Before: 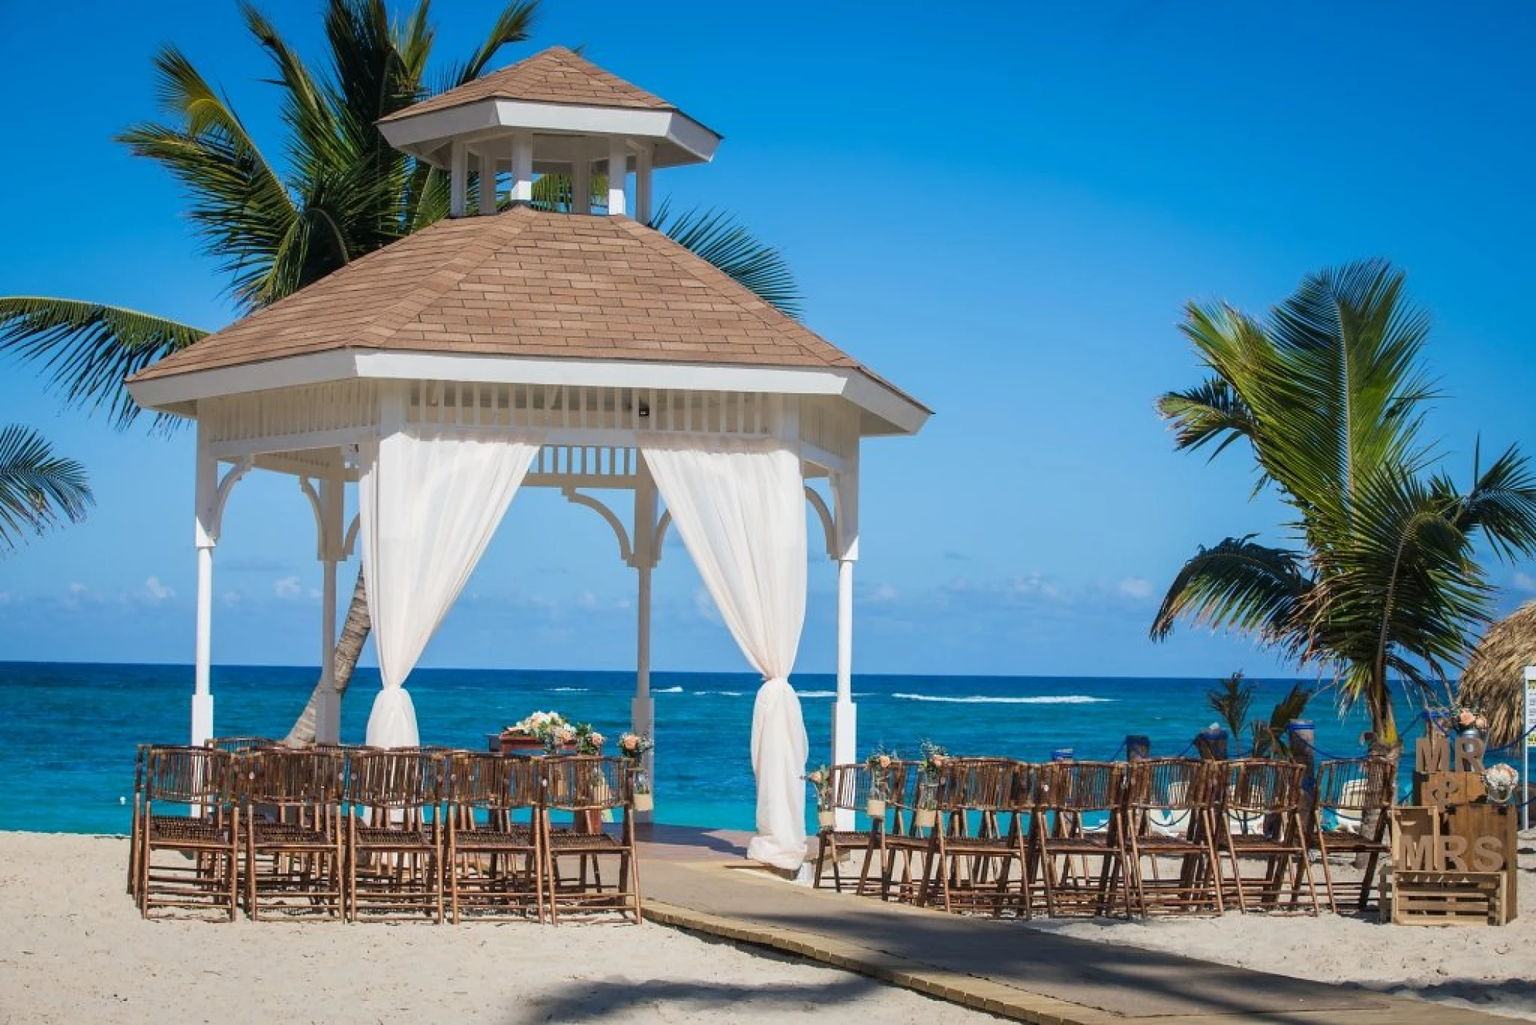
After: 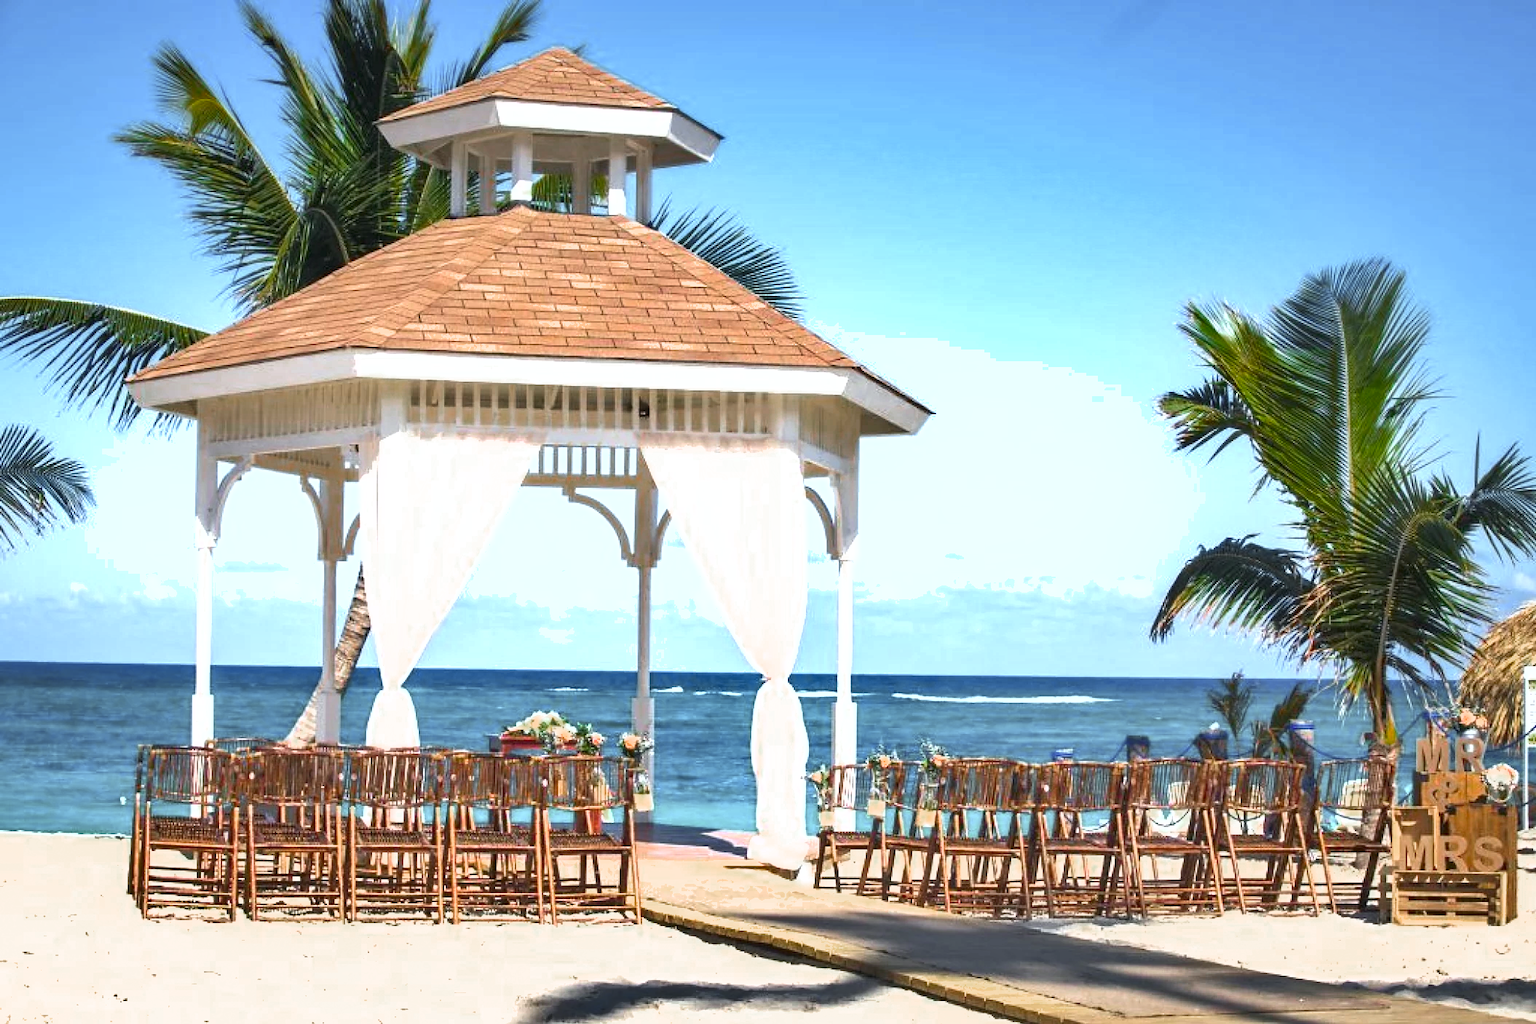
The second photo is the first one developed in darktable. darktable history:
color zones: curves: ch0 [(0, 0.48) (0.209, 0.398) (0.305, 0.332) (0.429, 0.493) (0.571, 0.5) (0.714, 0.5) (0.857, 0.5) (1, 0.48)]; ch1 [(0, 0.633) (0.143, 0.586) (0.286, 0.489) (0.429, 0.448) (0.571, 0.31) (0.714, 0.335) (0.857, 0.492) (1, 0.633)]; ch2 [(0, 0.448) (0.143, 0.498) (0.286, 0.5) (0.429, 0.5) (0.571, 0.5) (0.714, 0.5) (0.857, 0.5) (1, 0.448)], mix 27.63%
shadows and highlights: soften with gaussian
exposure: black level correction 0, exposure 1.392 EV, compensate highlight preservation false
